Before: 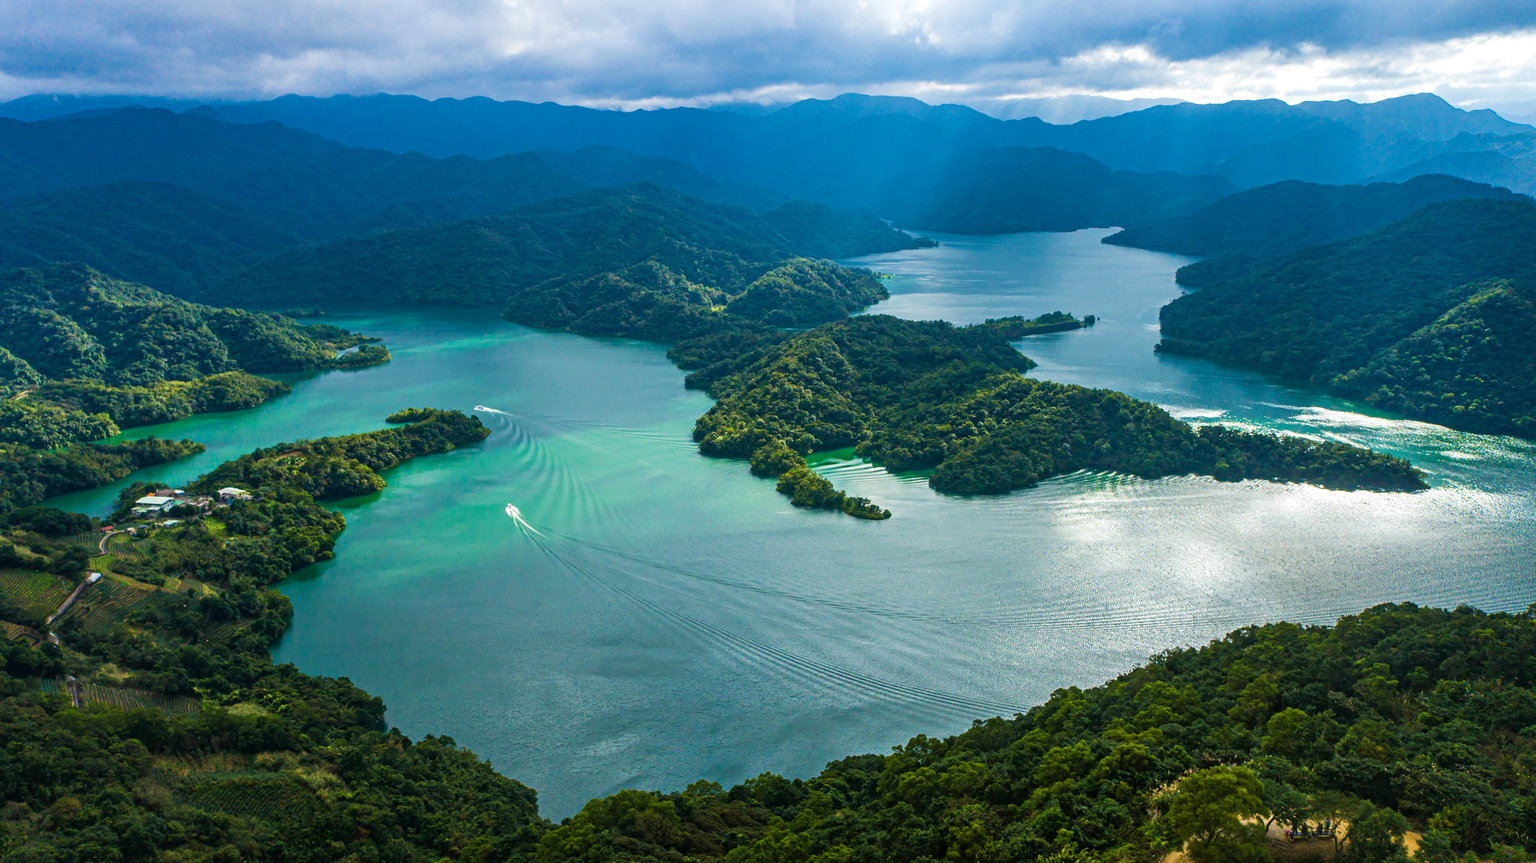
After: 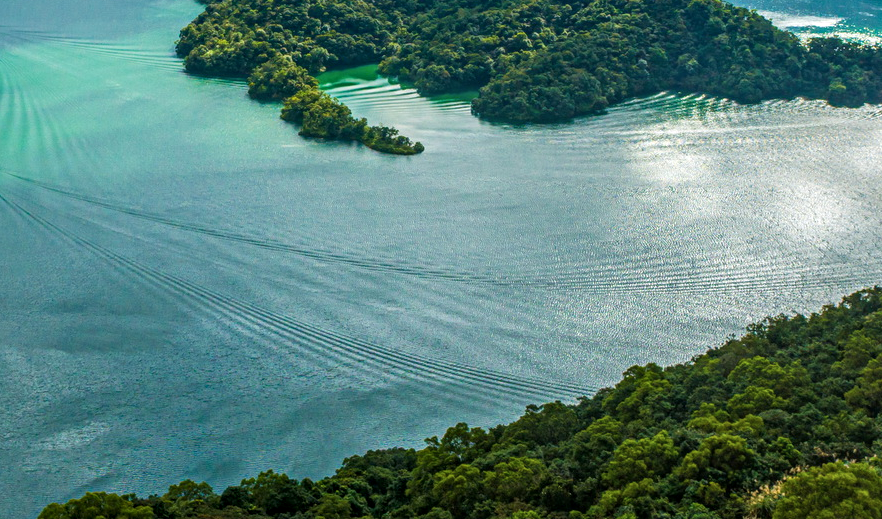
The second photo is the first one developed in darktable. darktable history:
crop: left 35.989%, top 45.878%, right 18.068%, bottom 5.982%
local contrast: highlights 5%, shadows 7%, detail 134%
